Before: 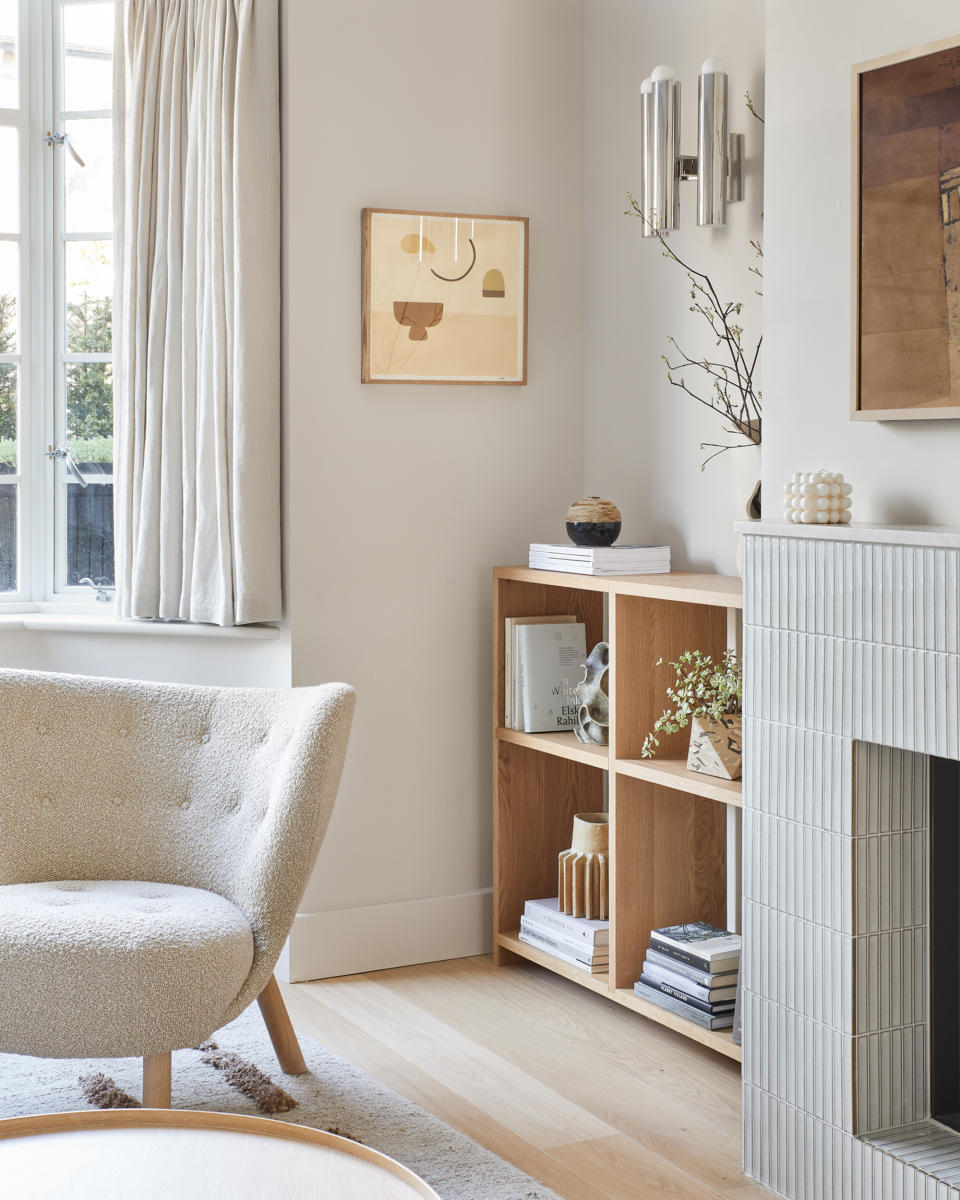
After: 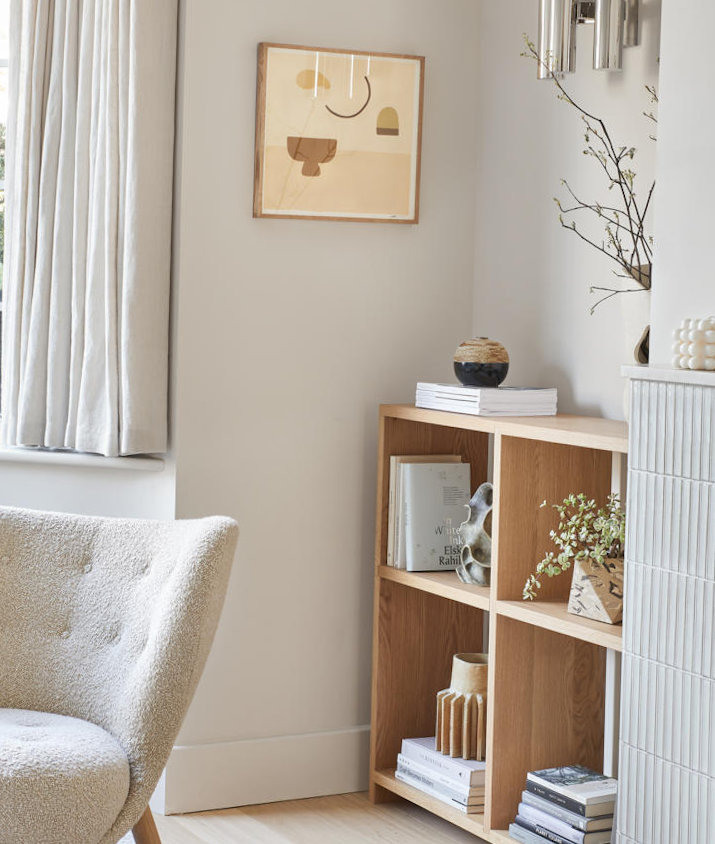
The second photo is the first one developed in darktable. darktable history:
rotate and perspective: rotation 1.57°, crop left 0.018, crop right 0.982, crop top 0.039, crop bottom 0.961
crop and rotate: left 11.831%, top 11.346%, right 13.429%, bottom 13.899%
